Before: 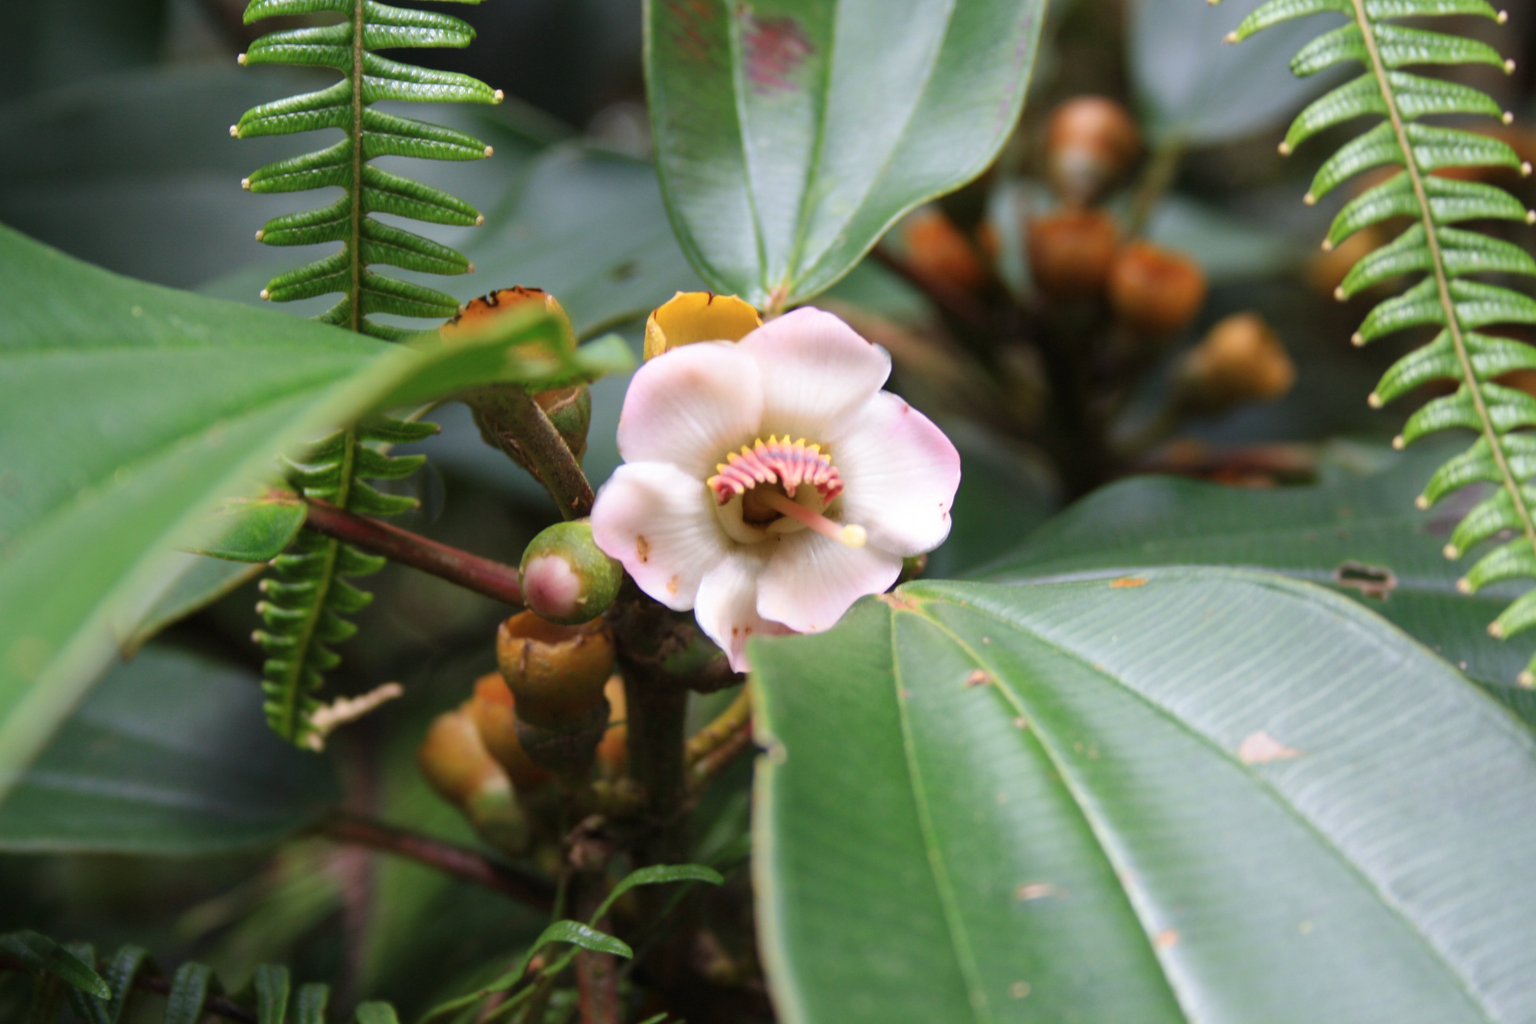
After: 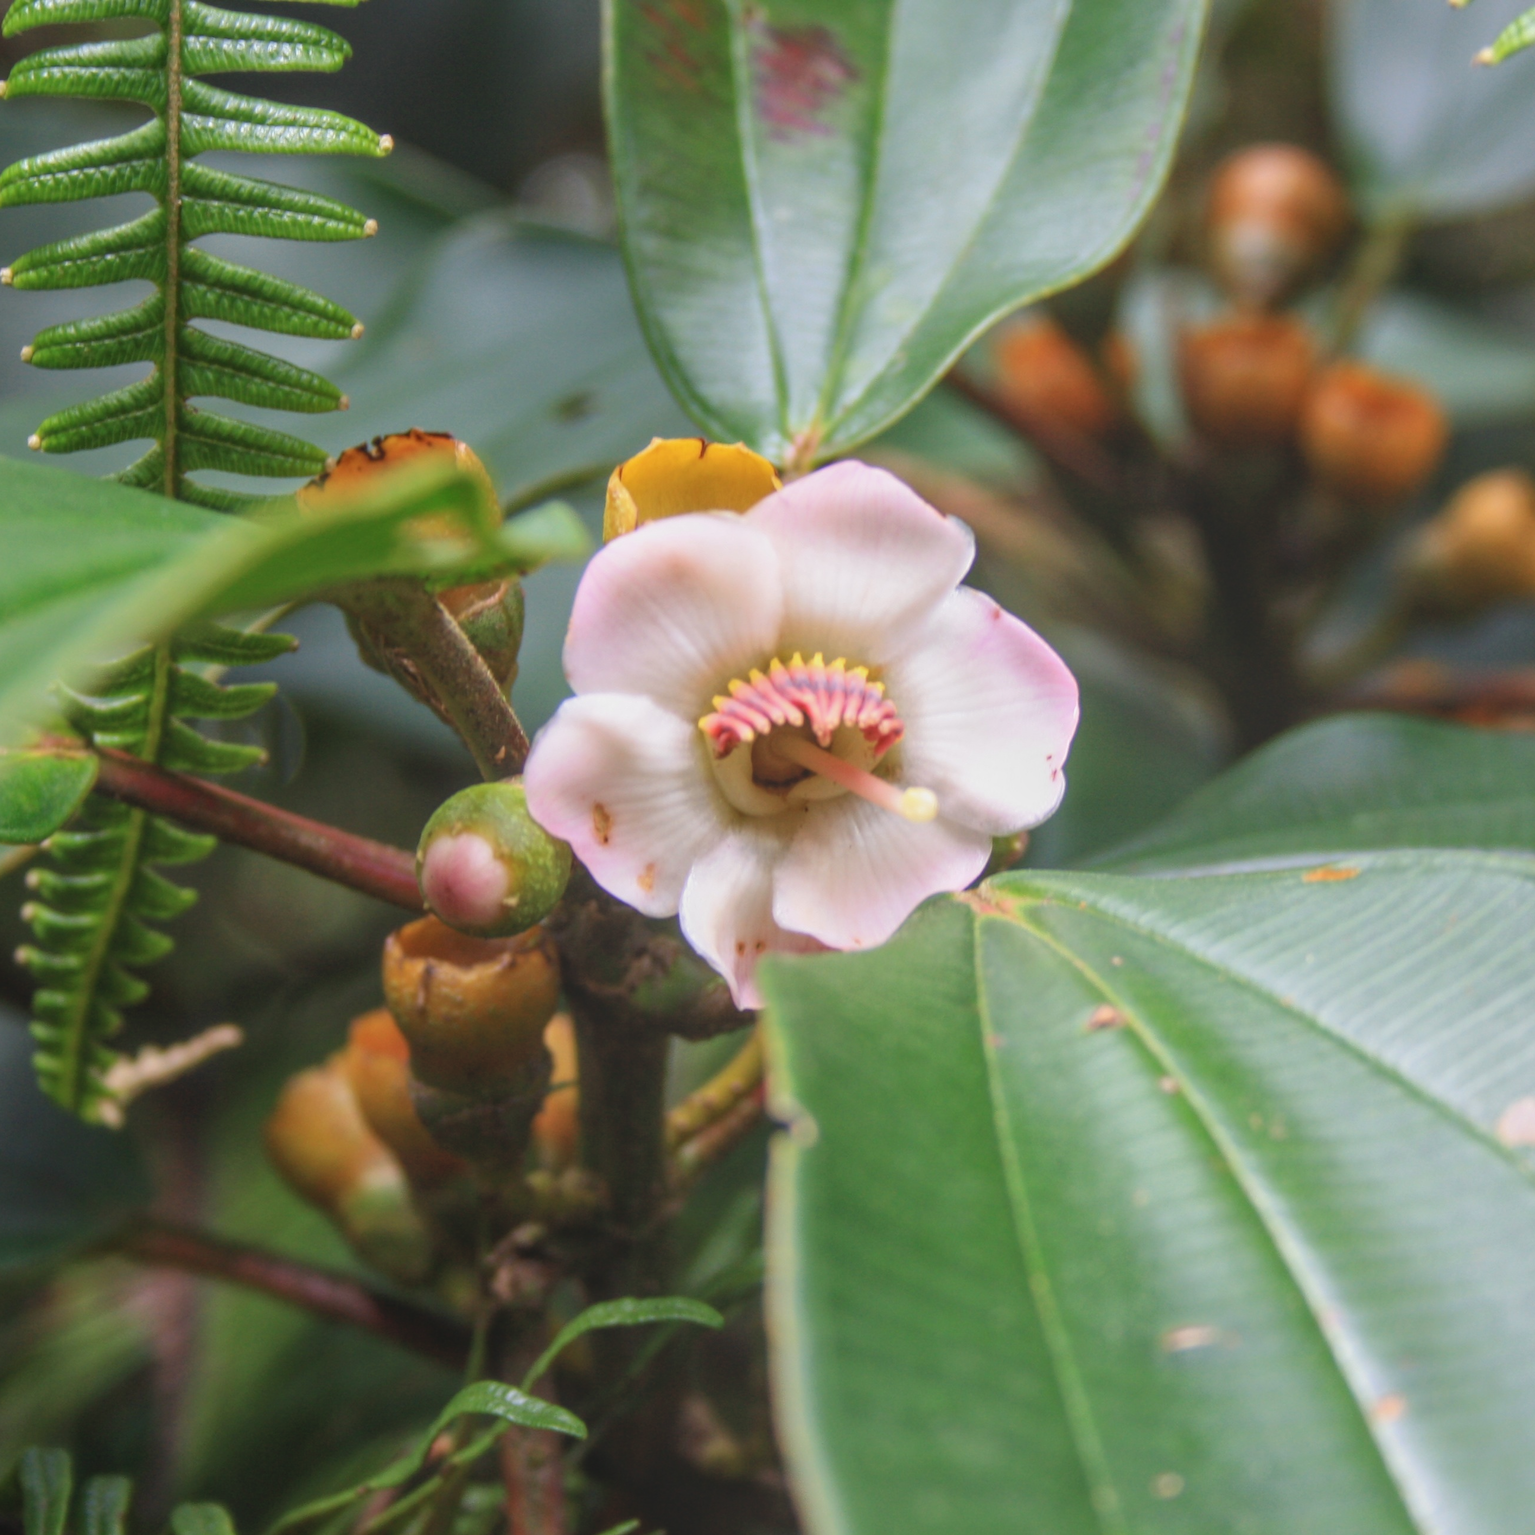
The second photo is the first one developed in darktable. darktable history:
local contrast: highlights 73%, shadows 15%, midtone range 0.197
contrast brightness saturation: contrast 0.05
crop and rotate: left 15.754%, right 17.579%
